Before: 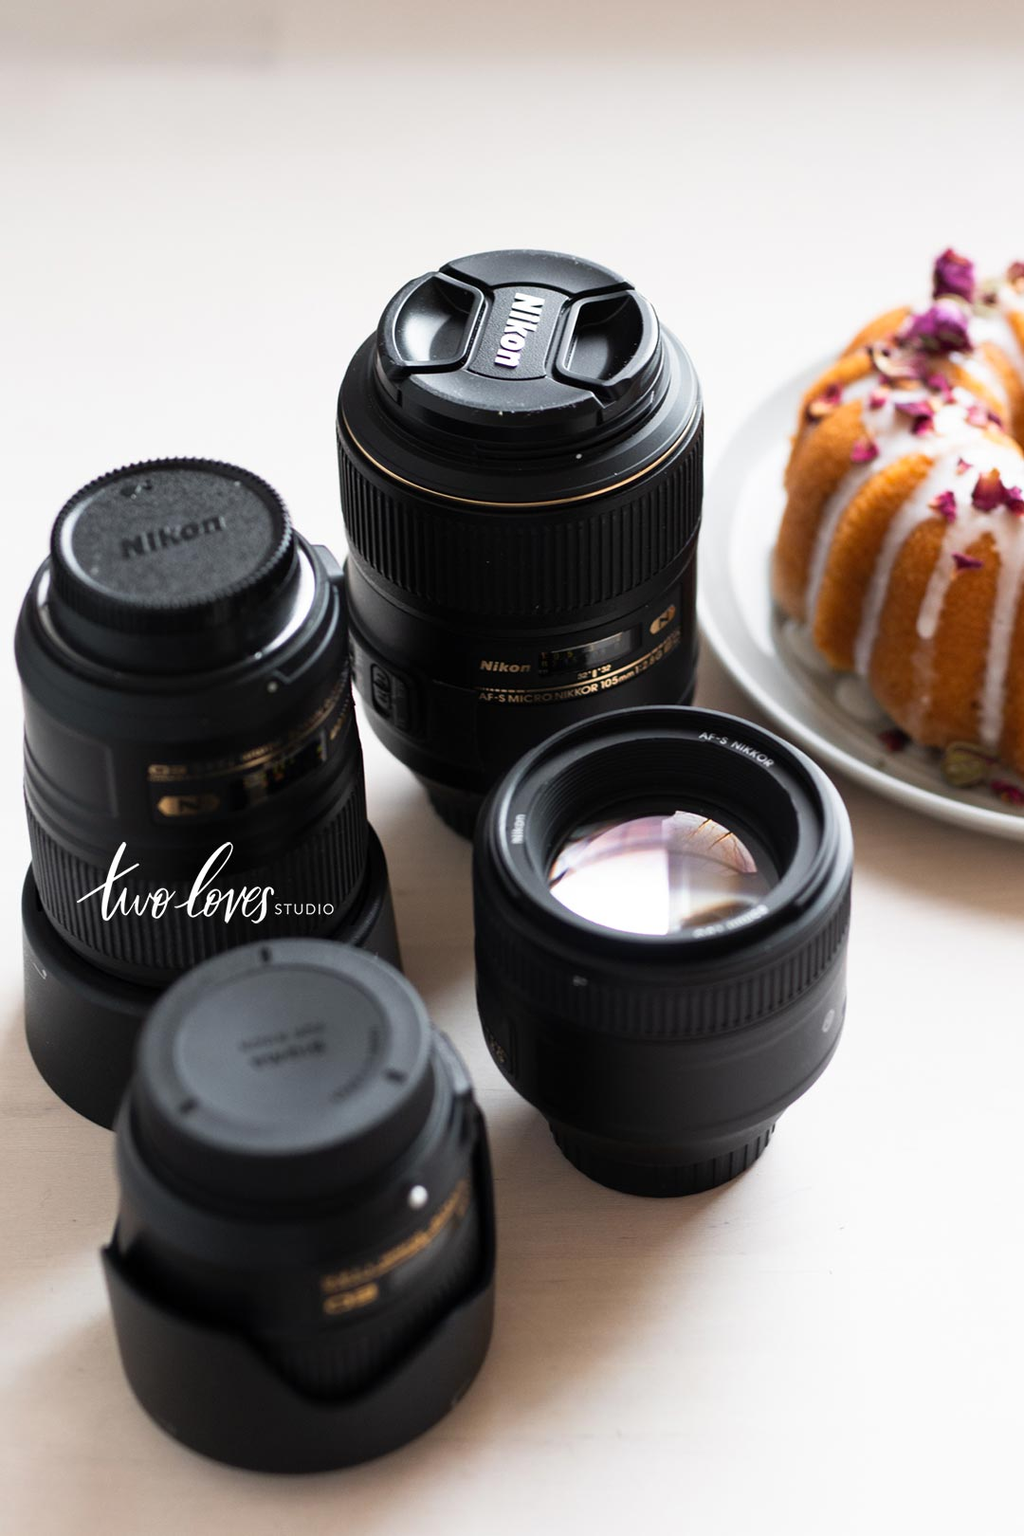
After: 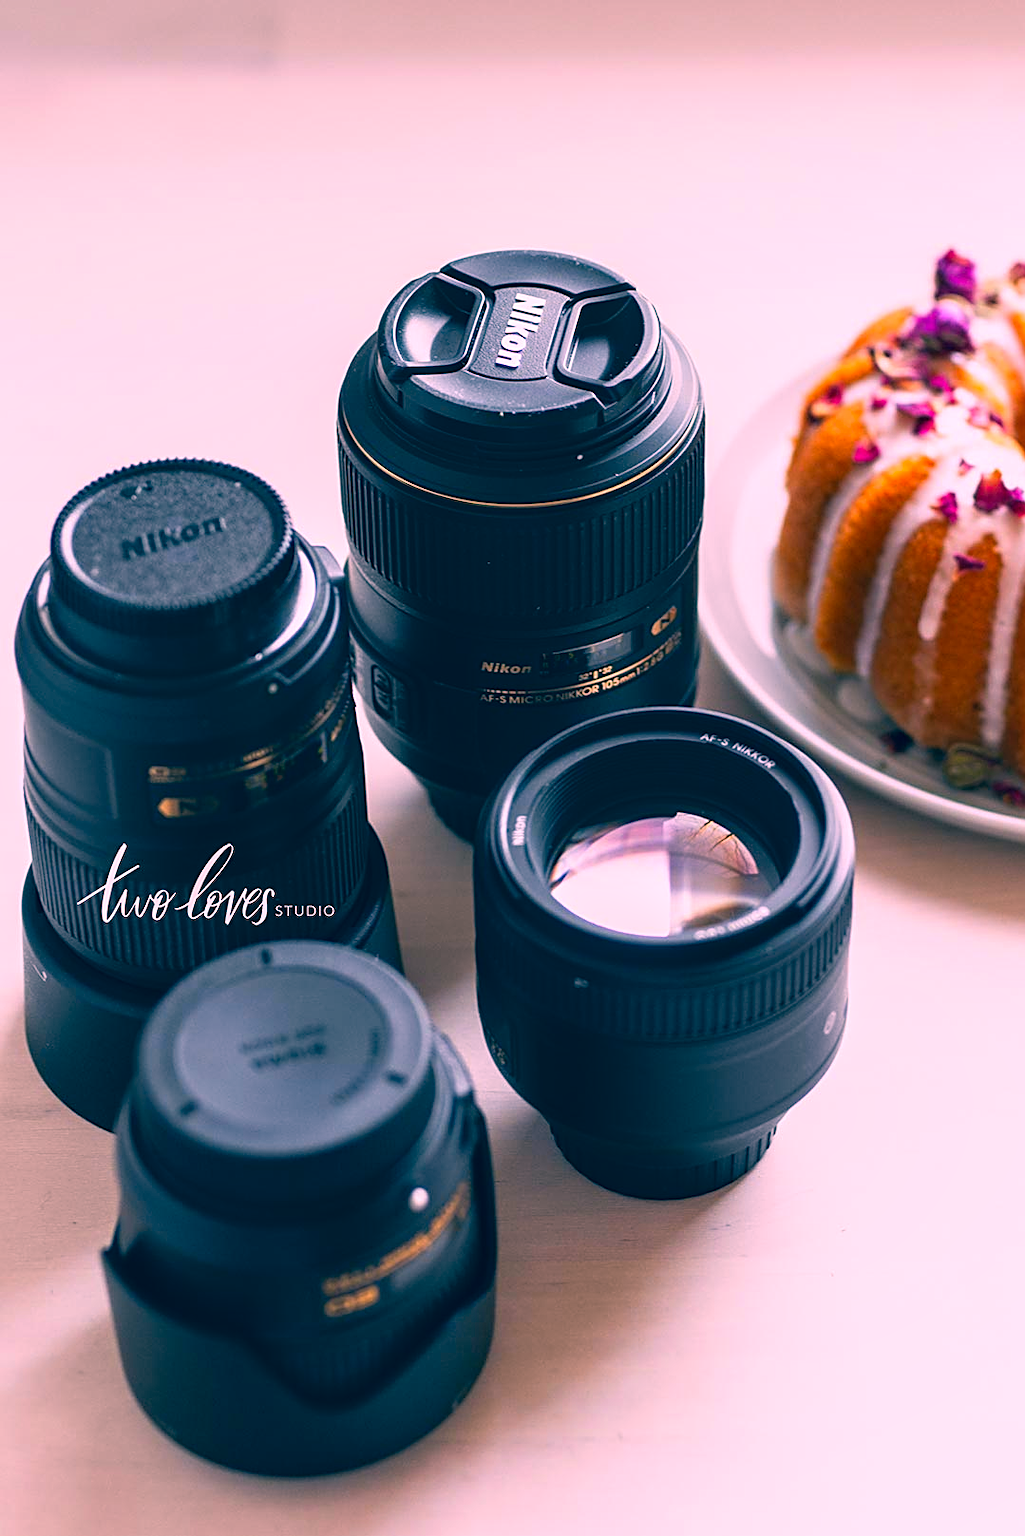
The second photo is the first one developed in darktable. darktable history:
crop: top 0.05%, bottom 0.098%
sharpen: on, module defaults
local contrast: on, module defaults
color correction: highlights a* 17.03, highlights b* 0.205, shadows a* -15.38, shadows b* -14.56, saturation 1.5
